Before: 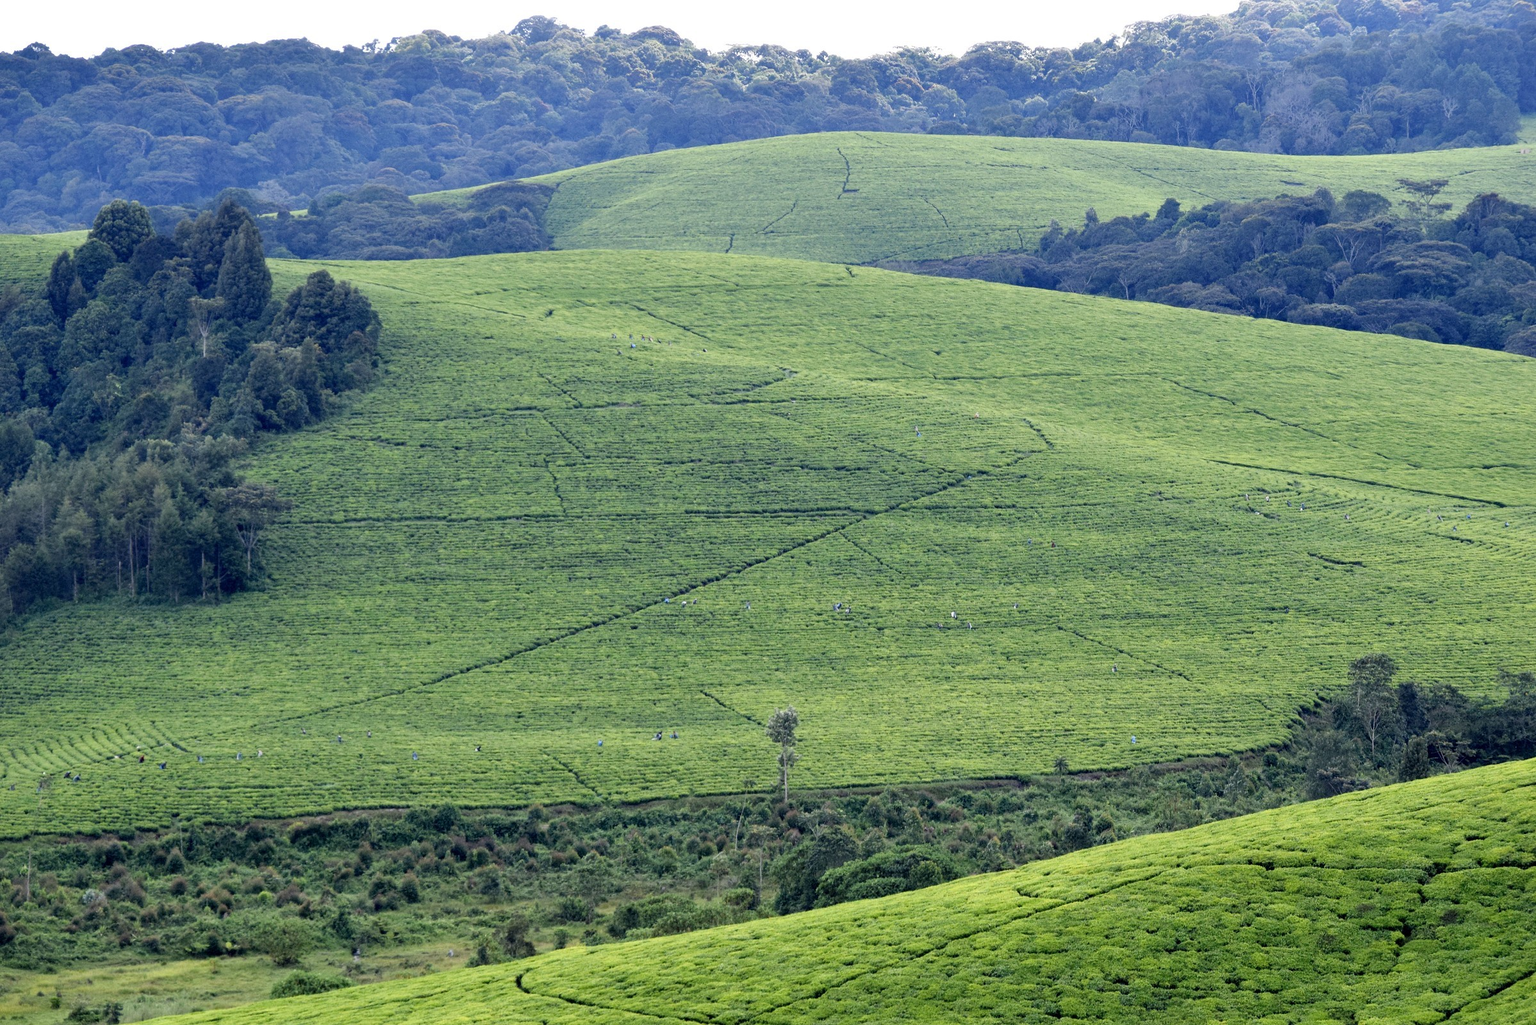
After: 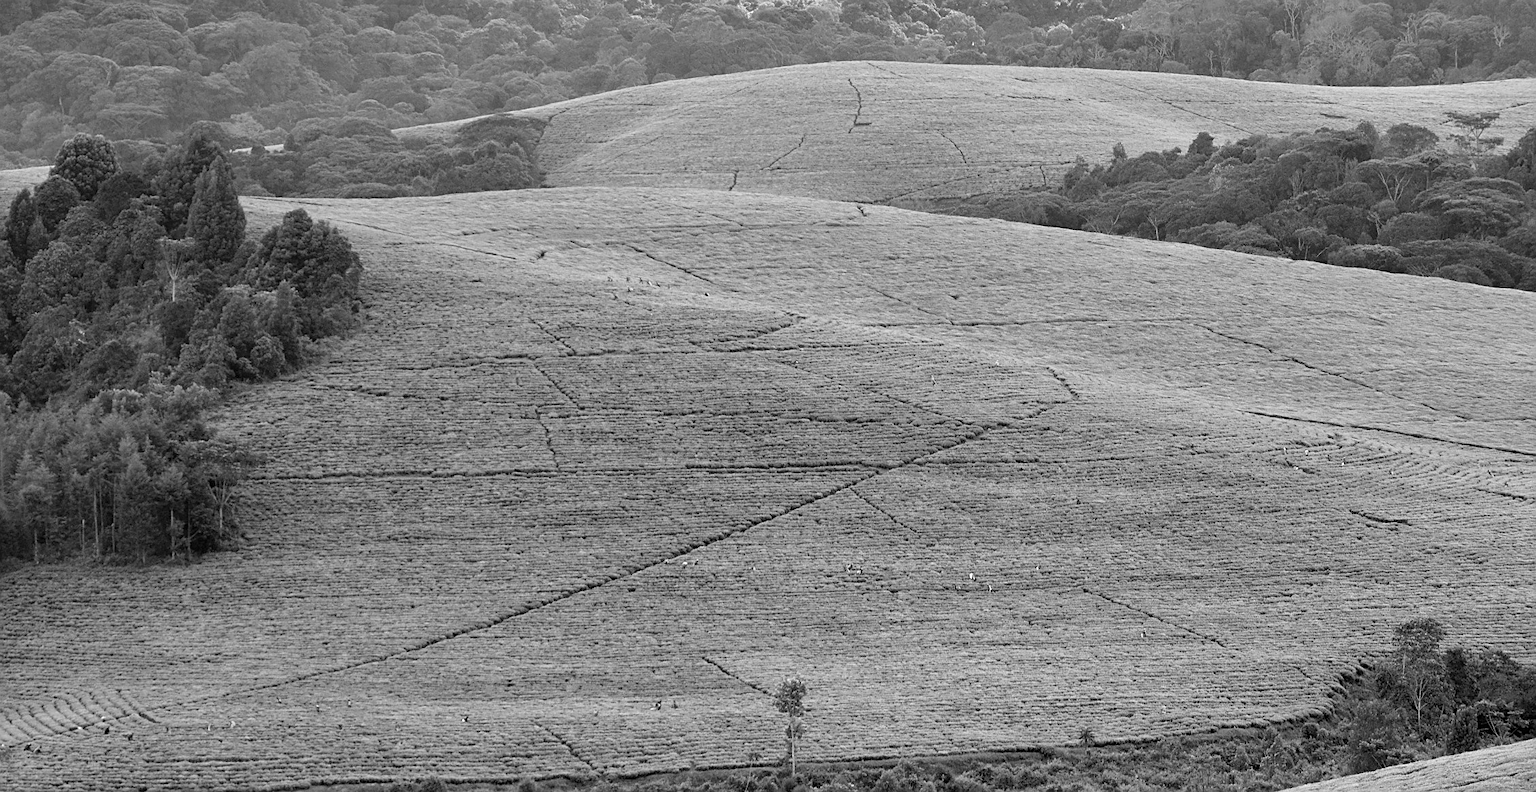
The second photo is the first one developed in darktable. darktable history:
crop: left 2.737%, top 7.287%, right 3.421%, bottom 20.179%
monochrome: on, module defaults
white balance: red 1.009, blue 1.027
sharpen: on, module defaults
